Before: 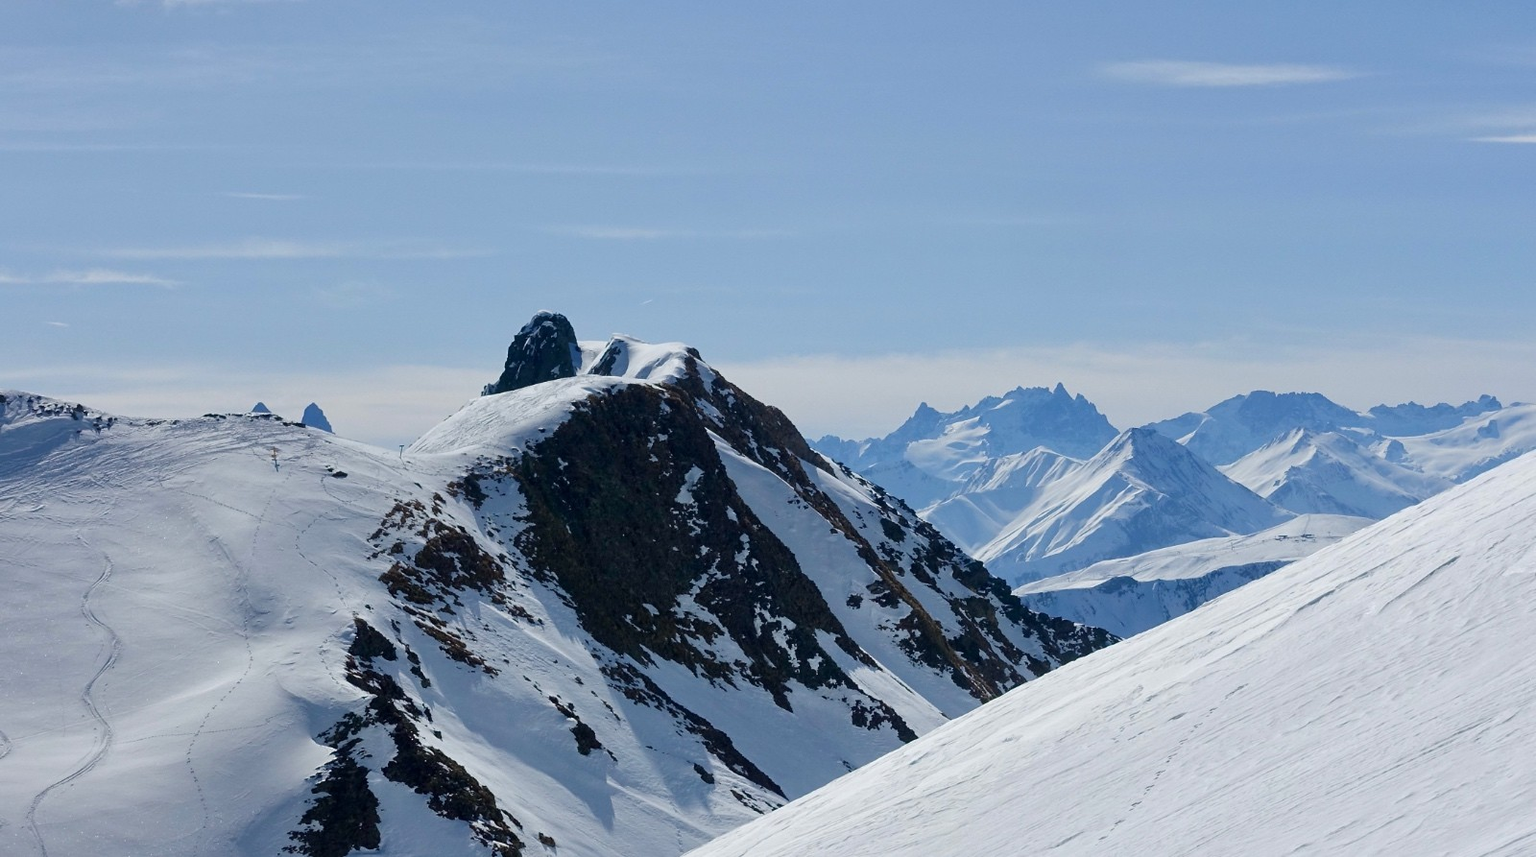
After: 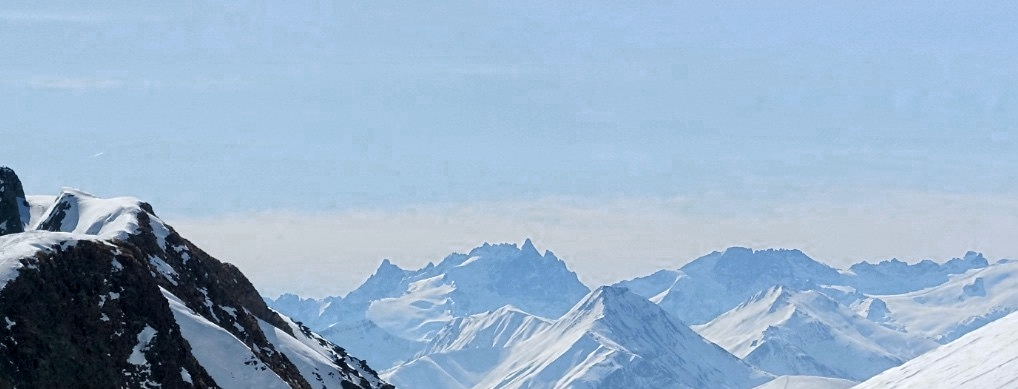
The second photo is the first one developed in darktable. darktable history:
color zones: curves: ch0 [(0, 0.466) (0.128, 0.466) (0.25, 0.5) (0.375, 0.456) (0.5, 0.5) (0.625, 0.5) (0.737, 0.652) (0.875, 0.5)]; ch1 [(0, 0.603) (0.125, 0.618) (0.261, 0.348) (0.372, 0.353) (0.497, 0.363) (0.611, 0.45) (0.731, 0.427) (0.875, 0.518) (0.998, 0.652)]; ch2 [(0, 0.559) (0.125, 0.451) (0.253, 0.564) (0.37, 0.578) (0.5, 0.466) (0.625, 0.471) (0.731, 0.471) (0.88, 0.485)]
levels: levels [0.016, 0.492, 0.969]
crop: left 36.008%, top 17.959%, right 0.34%, bottom 38.437%
